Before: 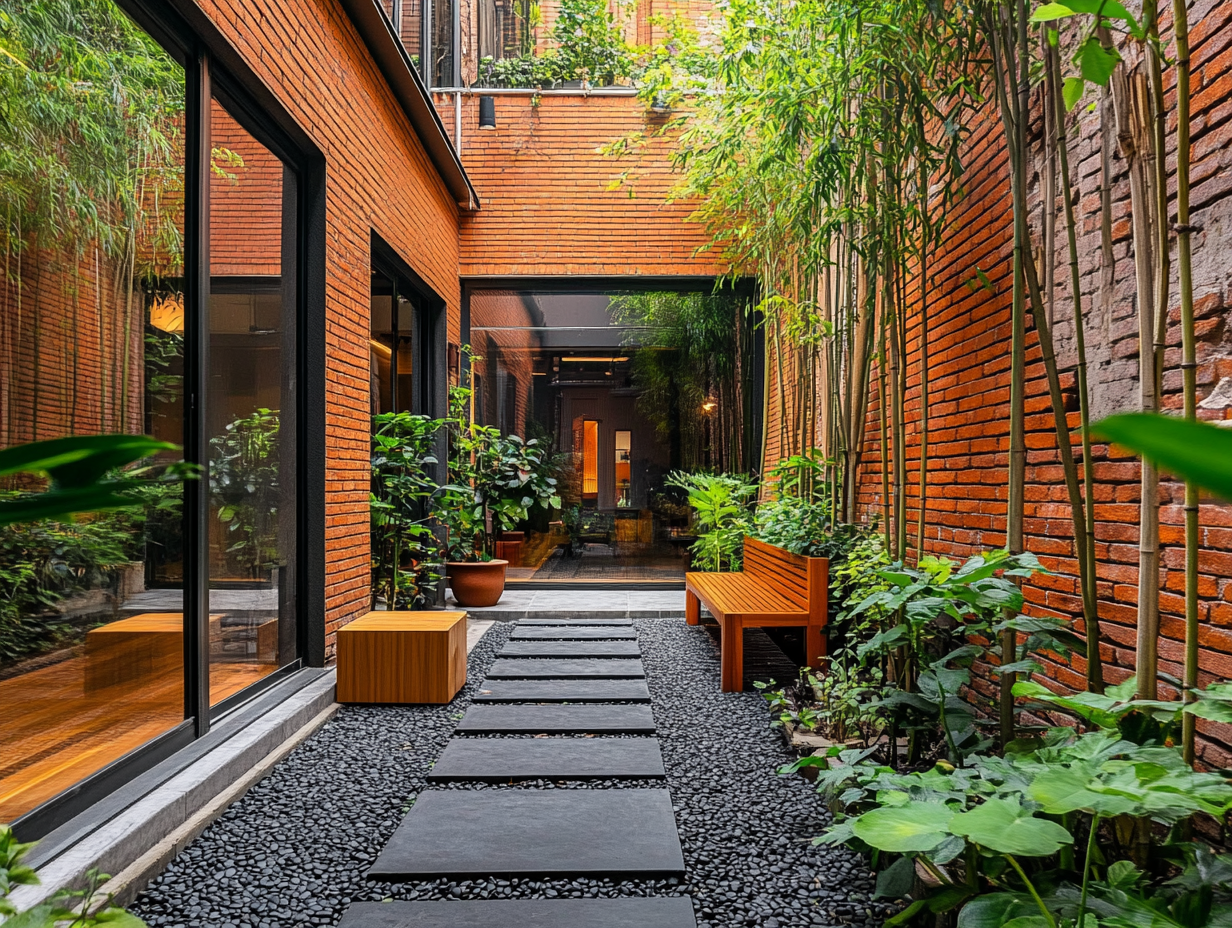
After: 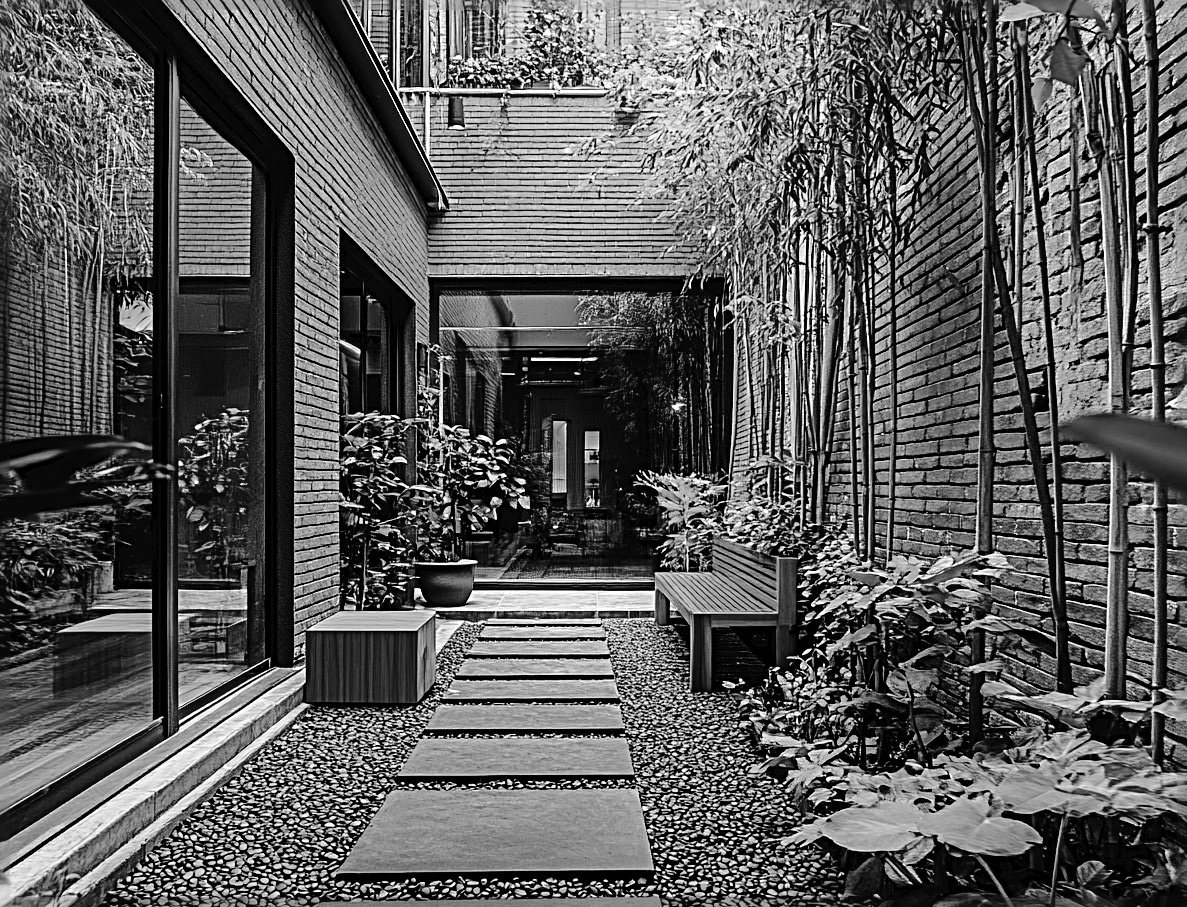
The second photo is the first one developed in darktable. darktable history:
color calibration: output gray [0.22, 0.42, 0.37, 0], gray › normalize channels true, illuminant same as pipeline (D50), adaptation XYZ, x 0.346, y 0.359, gamut compression 0
sharpen: radius 3.69, amount 0.928
color correction: saturation 0.98
crop and rotate: left 2.536%, right 1.107%, bottom 2.246%
tone curve: curves: ch0 [(0, 0) (0.003, 0.026) (0.011, 0.025) (0.025, 0.022) (0.044, 0.022) (0.069, 0.028) (0.1, 0.041) (0.136, 0.062) (0.177, 0.103) (0.224, 0.167) (0.277, 0.242) (0.335, 0.343) (0.399, 0.452) (0.468, 0.539) (0.543, 0.614) (0.623, 0.683) (0.709, 0.749) (0.801, 0.827) (0.898, 0.918) (1, 1)], preserve colors none
